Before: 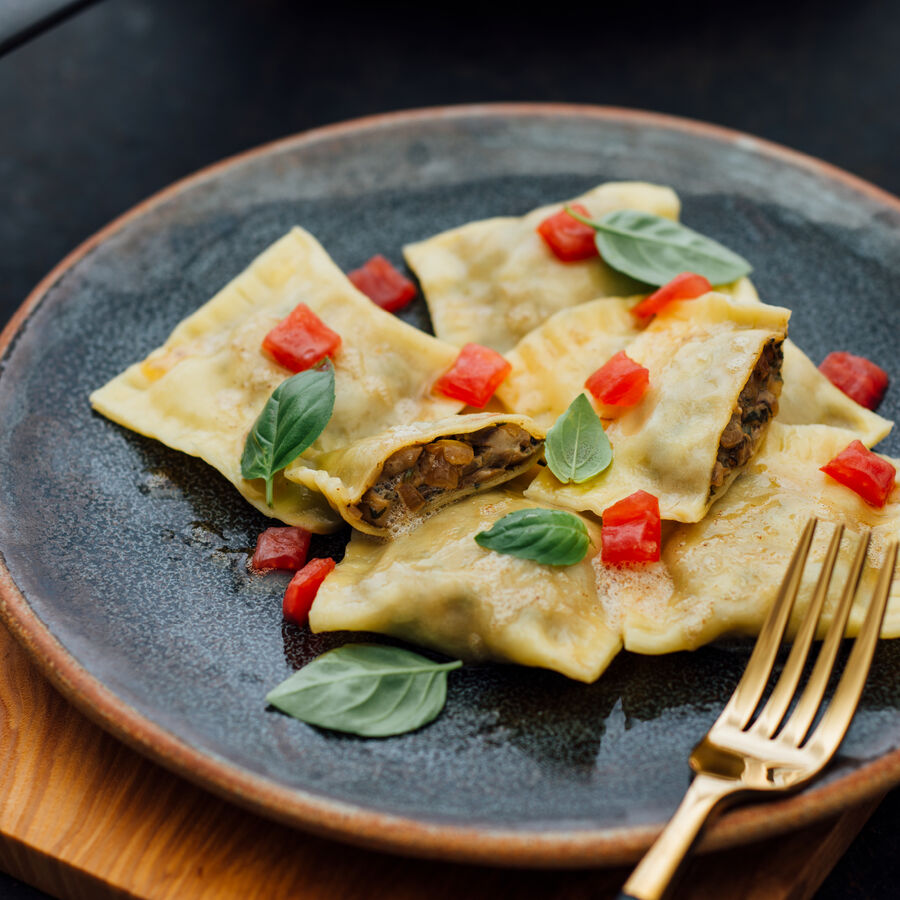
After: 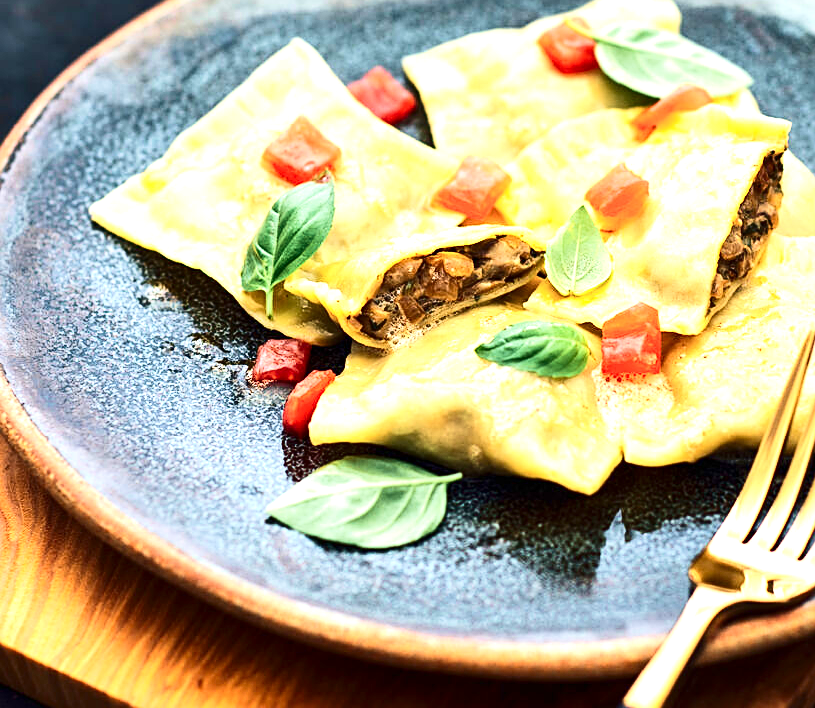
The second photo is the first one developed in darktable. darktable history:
tone equalizer: on, module defaults
crop: top 20.916%, right 9.437%, bottom 0.316%
exposure: black level correction 0, exposure 1.55 EV, compensate exposure bias true, compensate highlight preservation false
contrast brightness saturation: contrast 0.28
local contrast: mode bilateral grid, contrast 20, coarseness 50, detail 102%, midtone range 0.2
velvia: strength 36.57%
sharpen: on, module defaults
